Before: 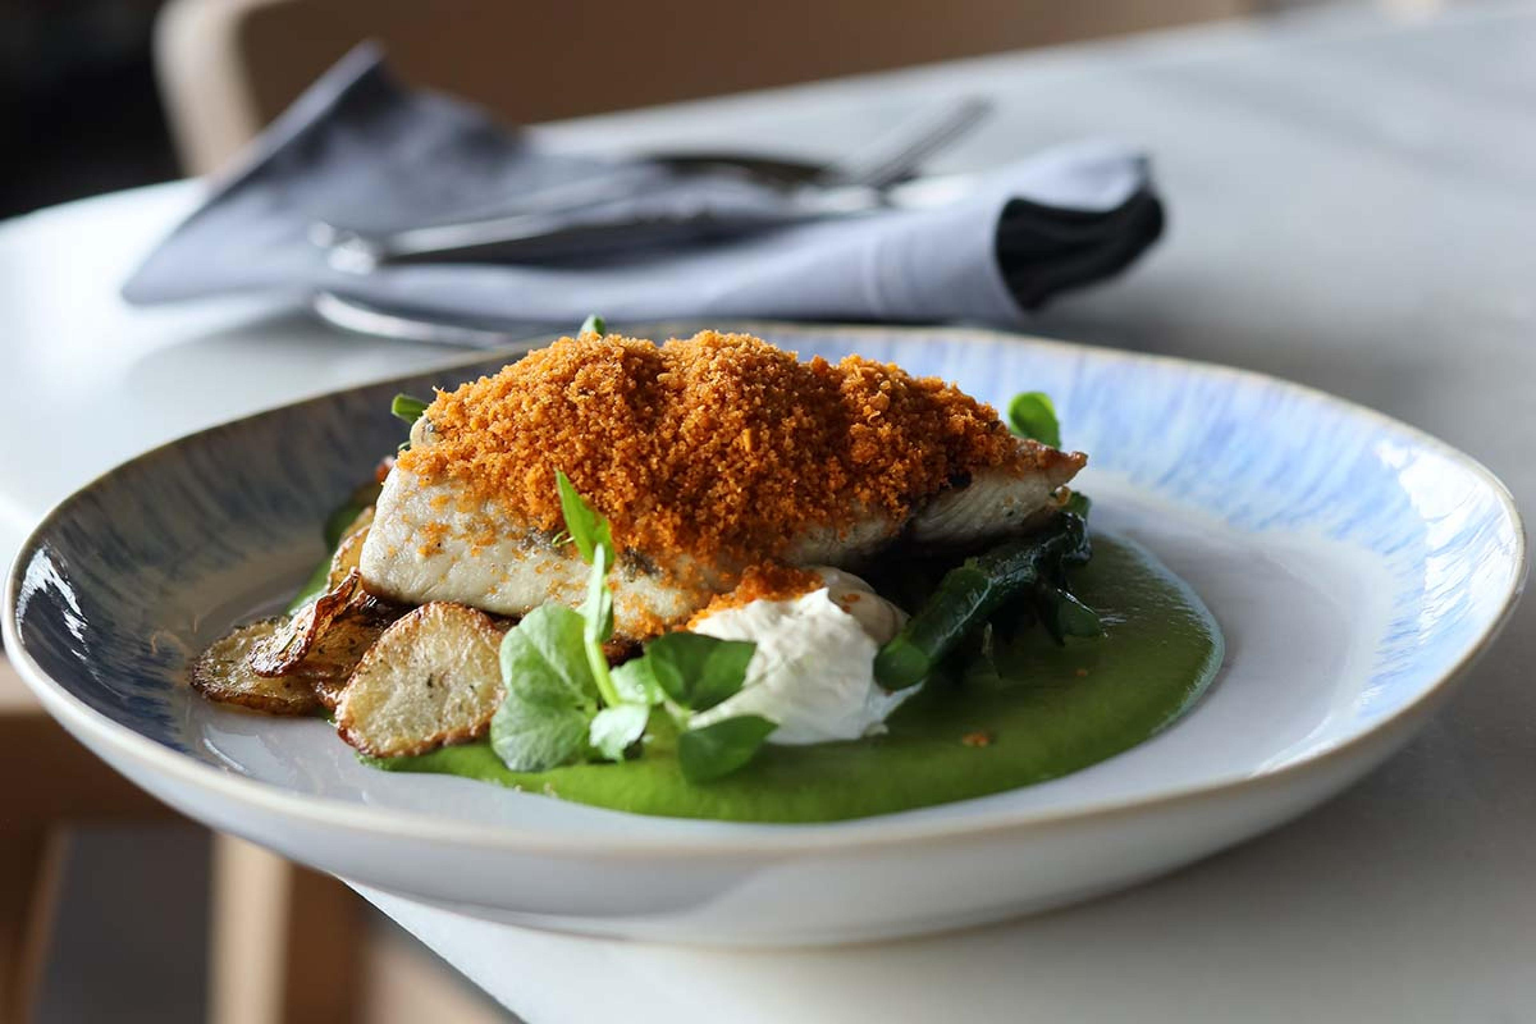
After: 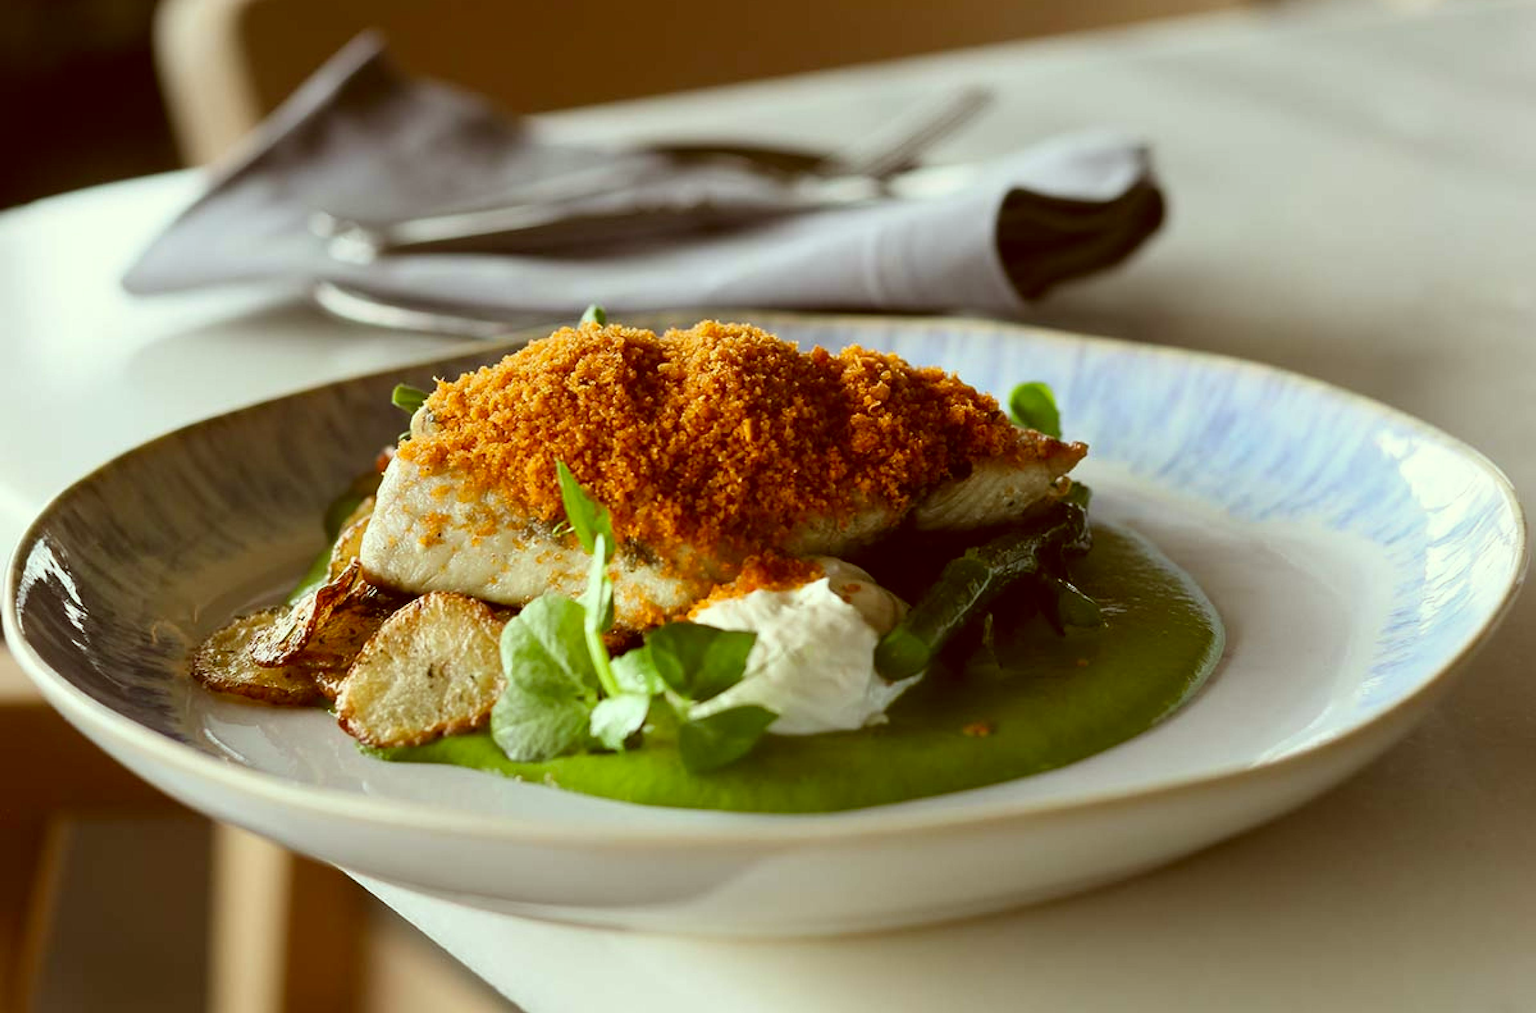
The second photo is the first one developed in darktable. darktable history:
crop: top 1.049%, right 0.001%
color correction: highlights a* -5.94, highlights b* 9.48, shadows a* 10.12, shadows b* 23.94
